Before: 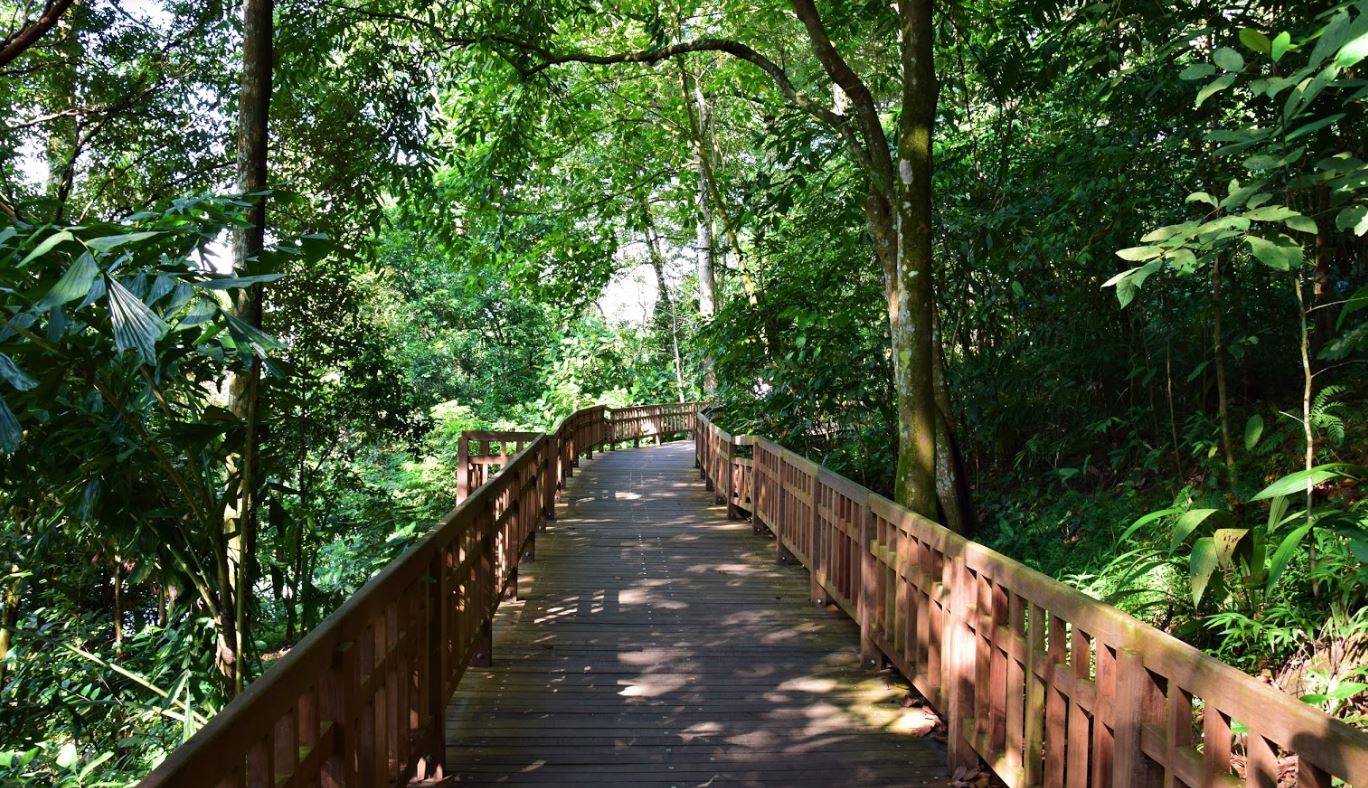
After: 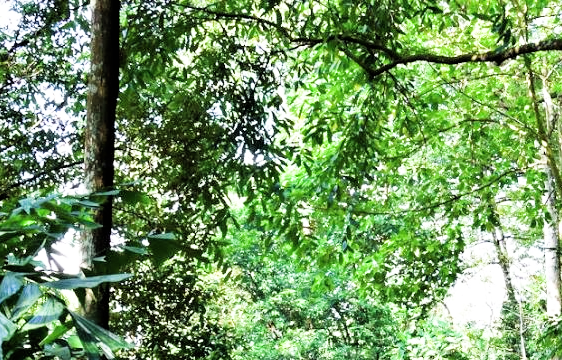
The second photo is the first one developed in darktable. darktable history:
crop and rotate: left 11.214%, top 0.118%, right 47.68%, bottom 54.118%
exposure: black level correction -0.002, exposure 1.11 EV, compensate exposure bias true, compensate highlight preservation false
filmic rgb: black relative exposure -5.03 EV, white relative exposure 3.5 EV, hardness 3.19, contrast 1.197, highlights saturation mix -31.24%
